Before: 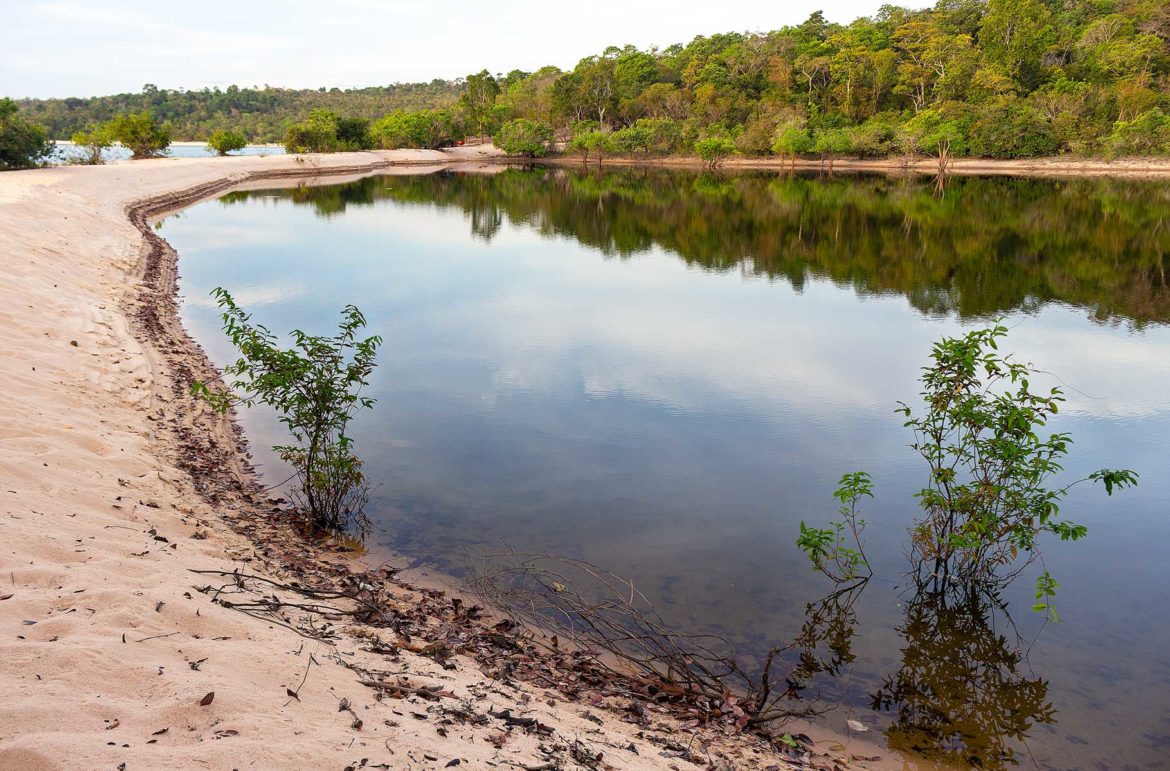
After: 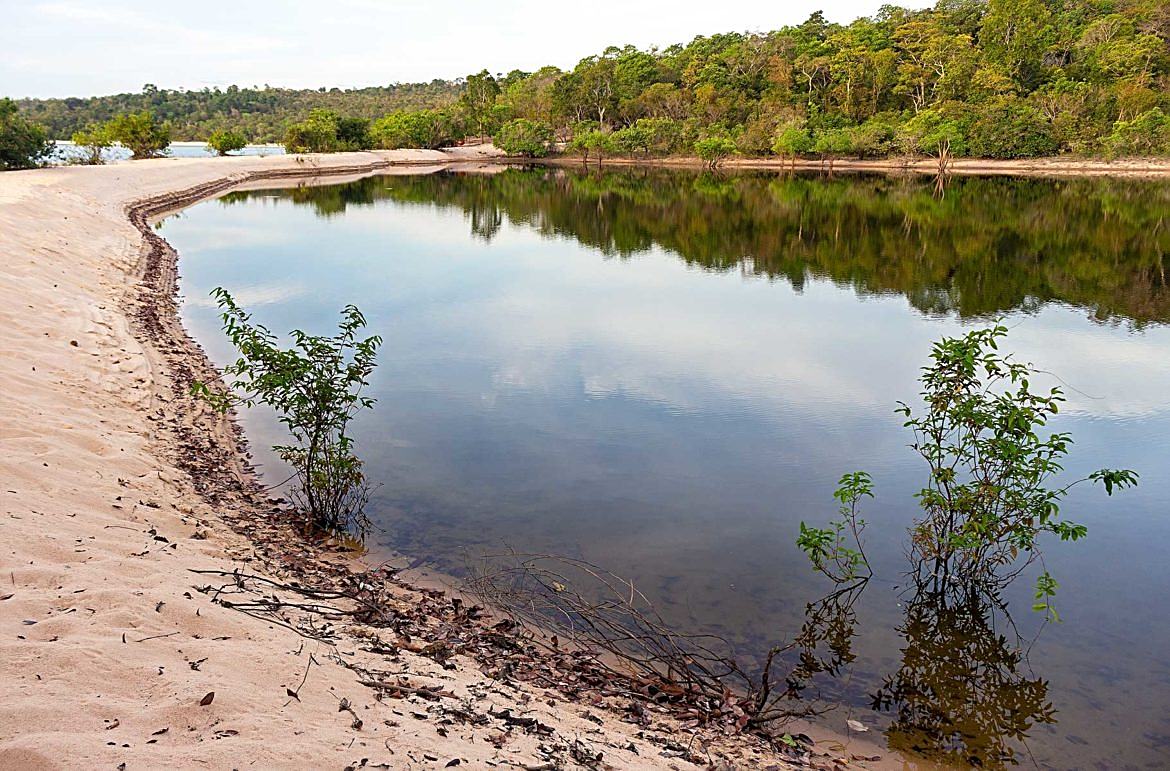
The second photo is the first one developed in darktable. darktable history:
sharpen: amount 0.753
